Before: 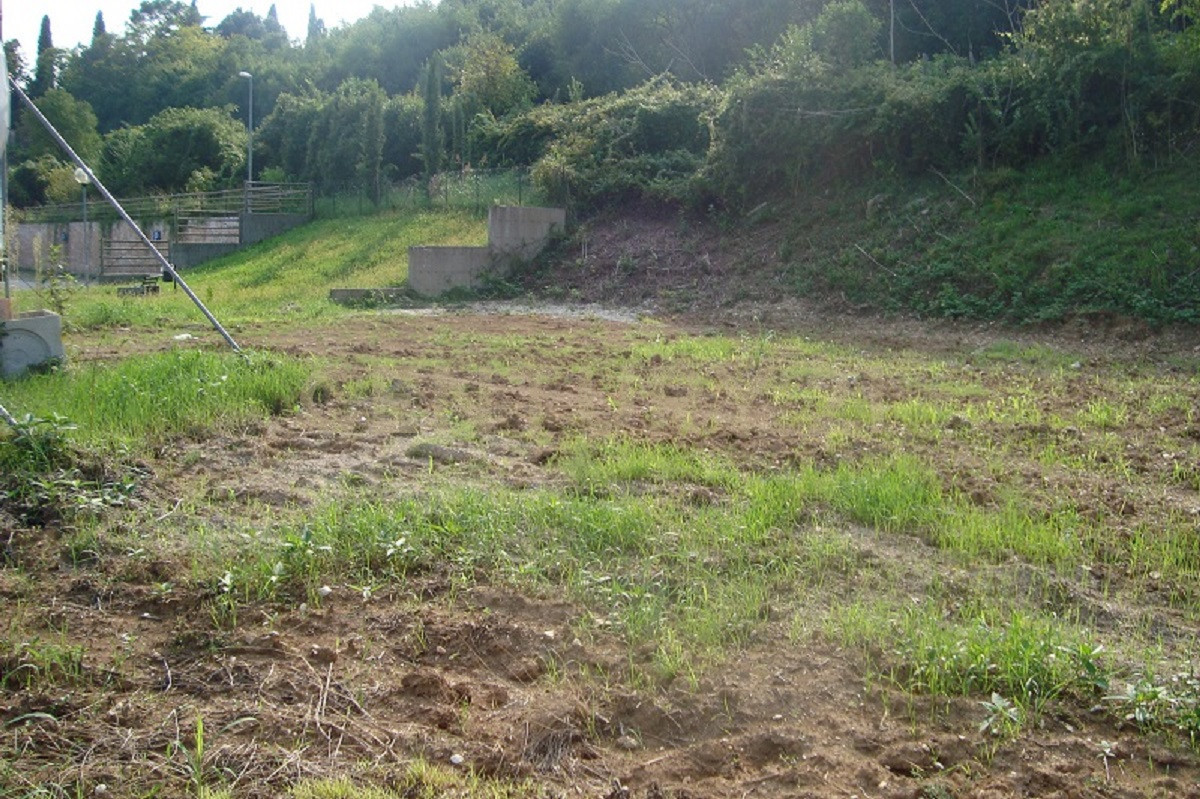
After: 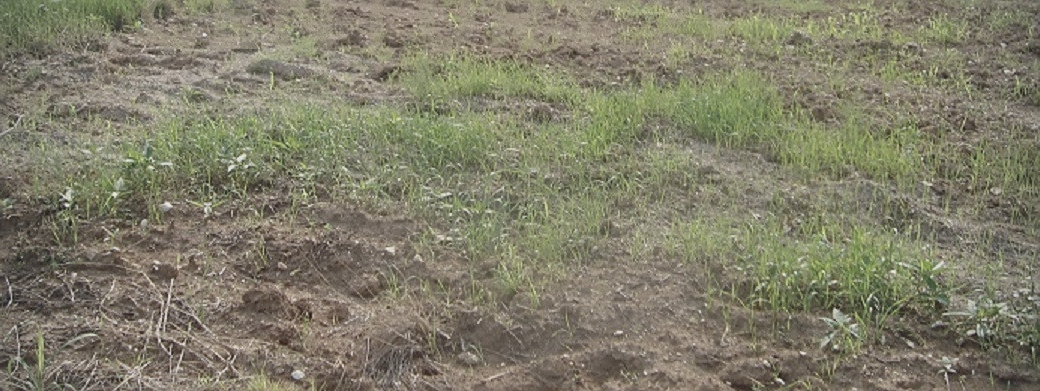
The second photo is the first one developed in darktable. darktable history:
crop and rotate: left 13.306%, top 48.129%, bottom 2.928%
contrast brightness saturation: contrast -0.26, saturation -0.43
sharpen: radius 2.529, amount 0.323
vignetting: on, module defaults
